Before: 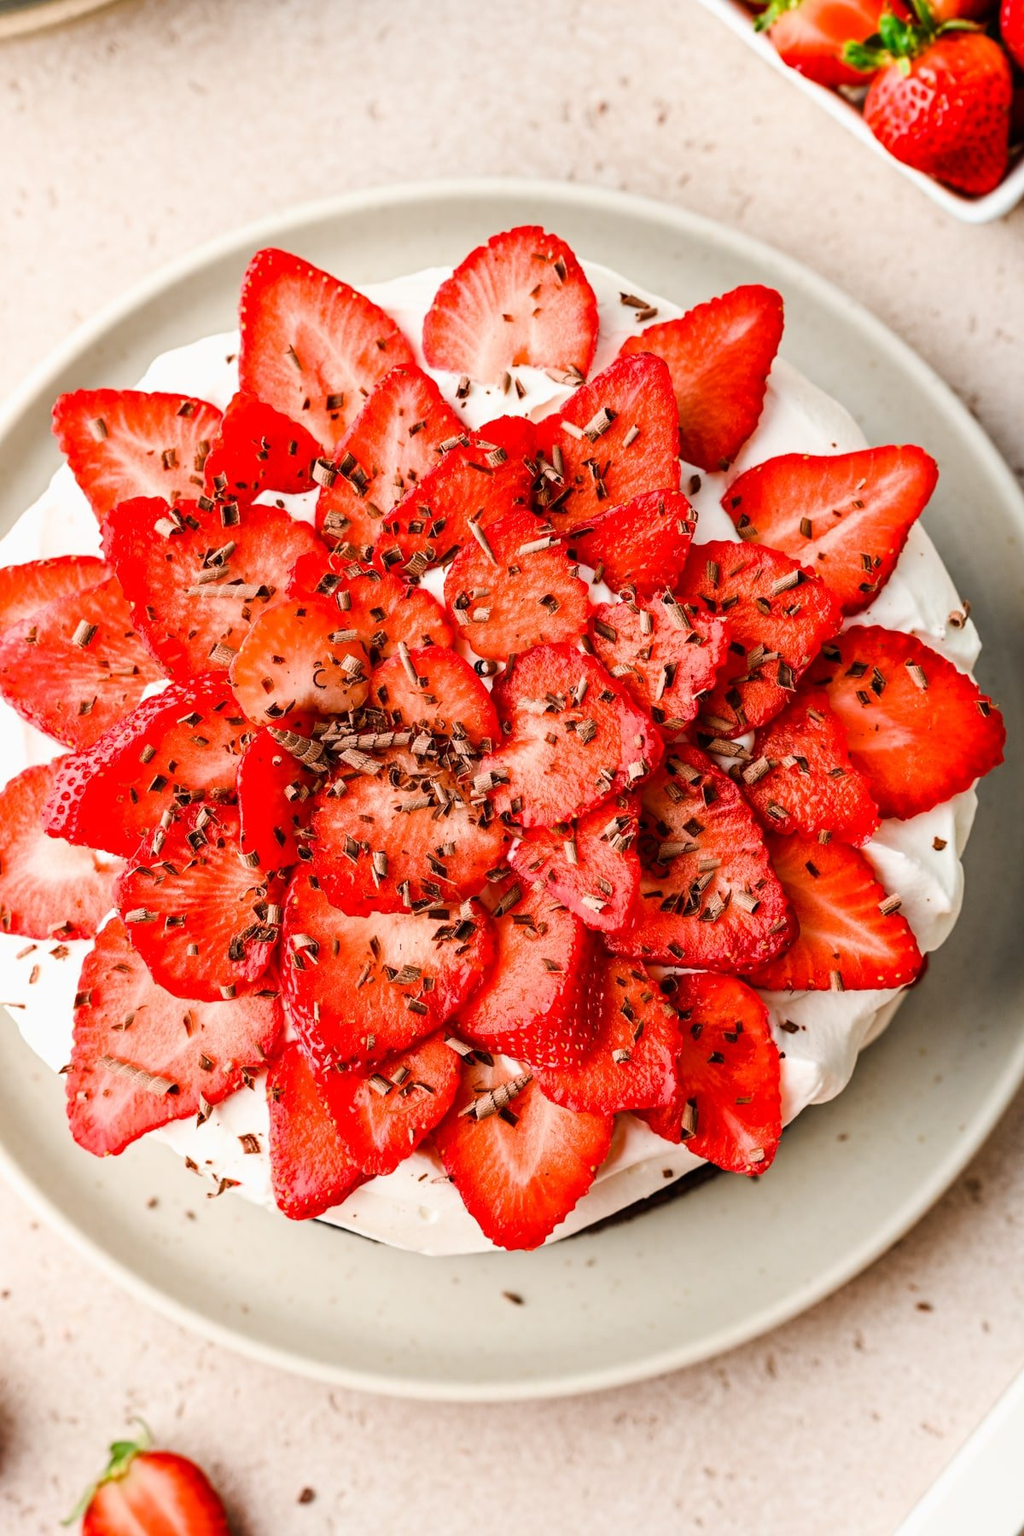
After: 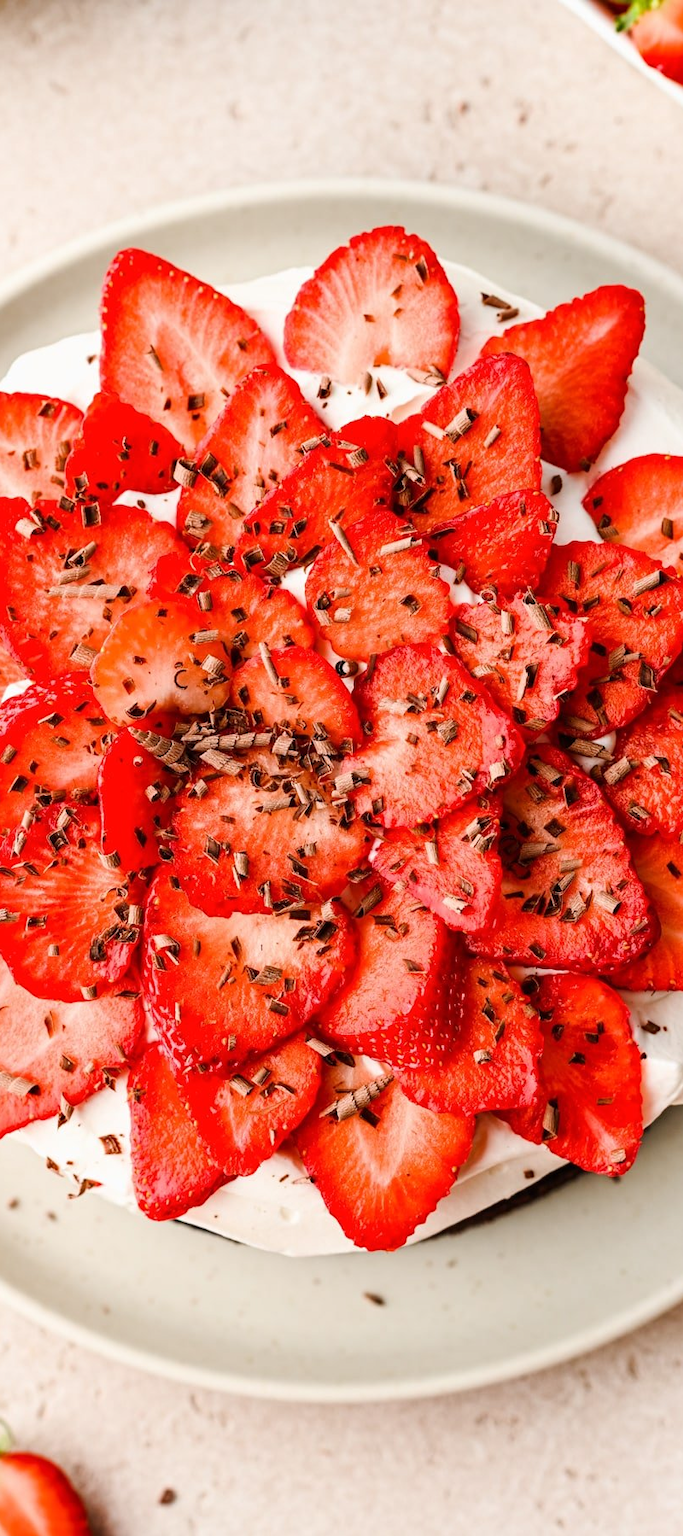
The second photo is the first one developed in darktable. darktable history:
base curve: curves: ch0 [(0, 0) (0.283, 0.295) (1, 1)], preserve colors none
crop and rotate: left 13.651%, right 19.523%
